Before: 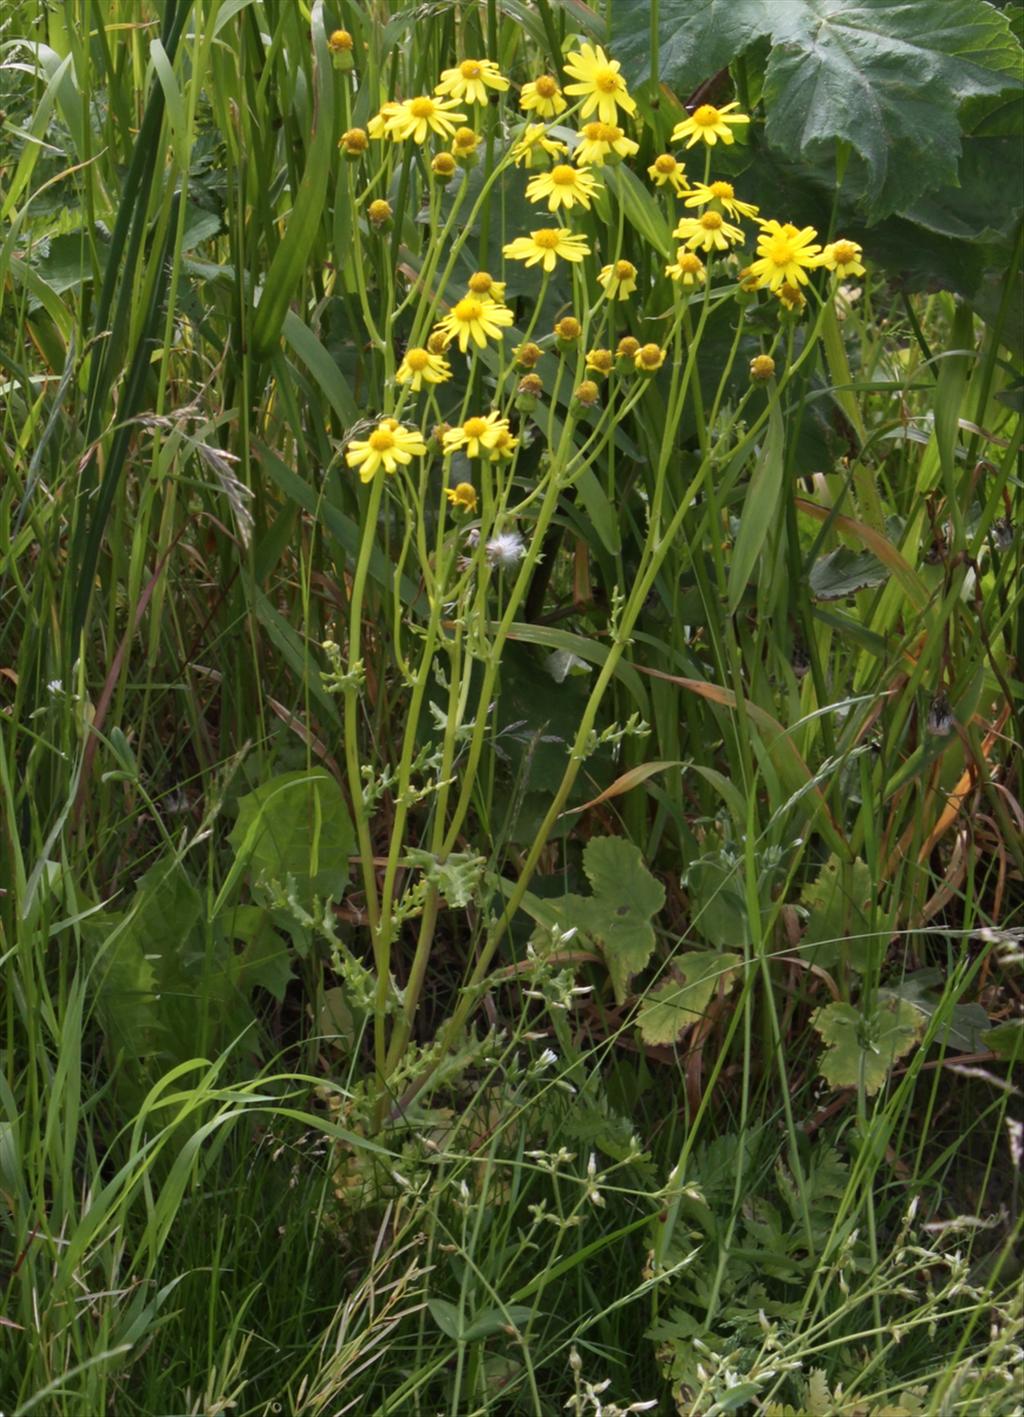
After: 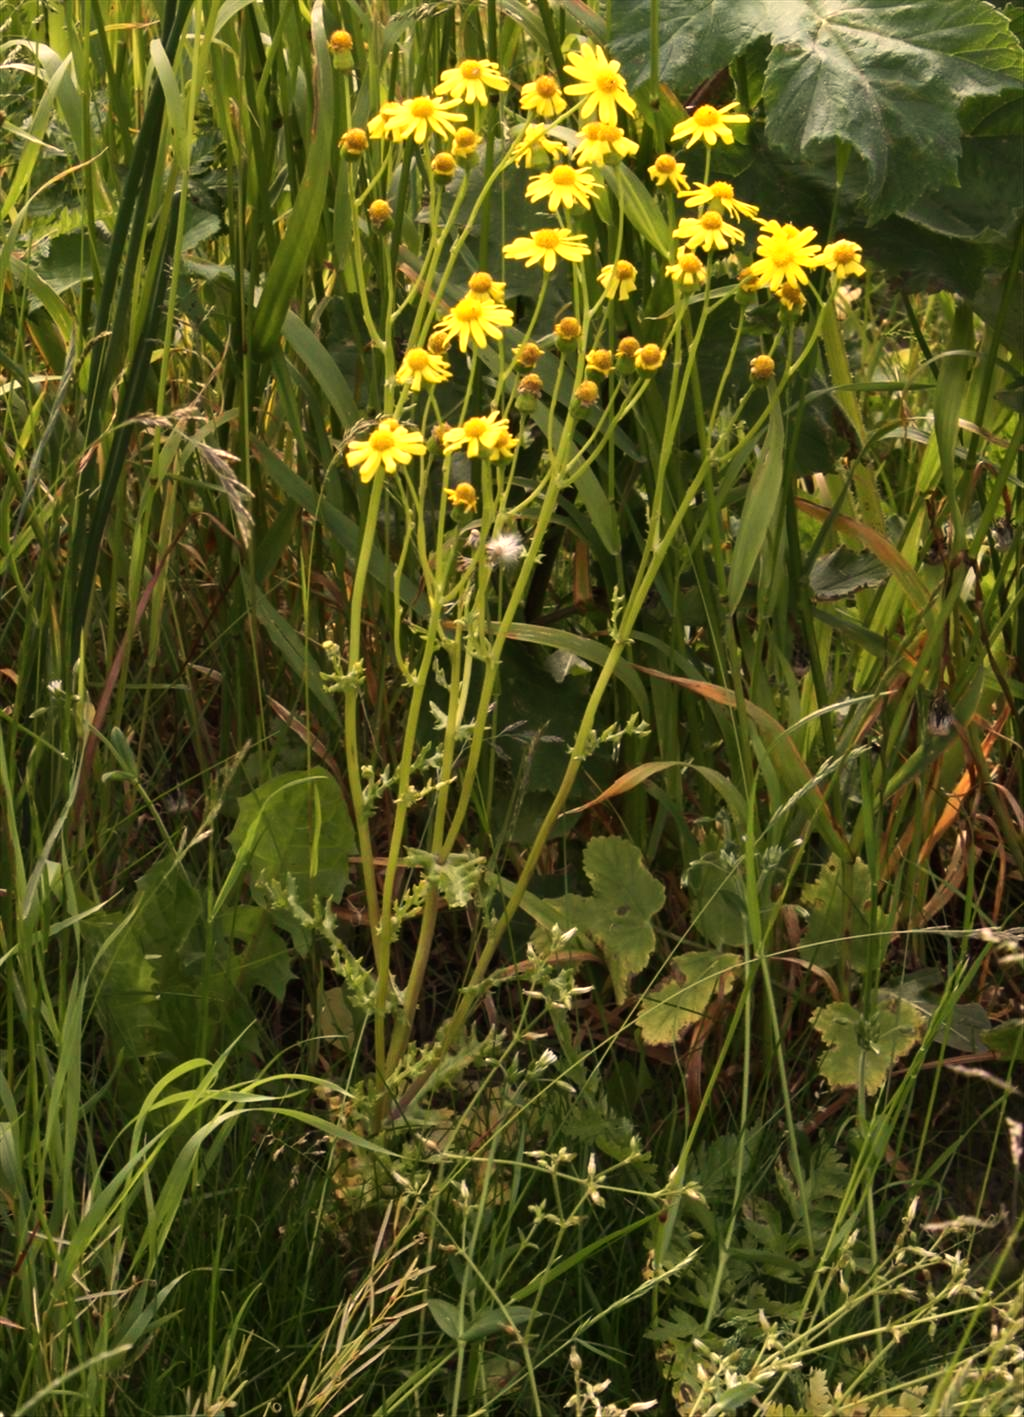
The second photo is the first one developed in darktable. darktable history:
tone equalizer: -8 EV -0.417 EV, -7 EV -0.389 EV, -6 EV -0.333 EV, -5 EV -0.222 EV, -3 EV 0.222 EV, -2 EV 0.333 EV, -1 EV 0.389 EV, +0 EV 0.417 EV, edges refinement/feathering 500, mask exposure compensation -1.57 EV, preserve details no
white balance: red 1.138, green 0.996, blue 0.812
